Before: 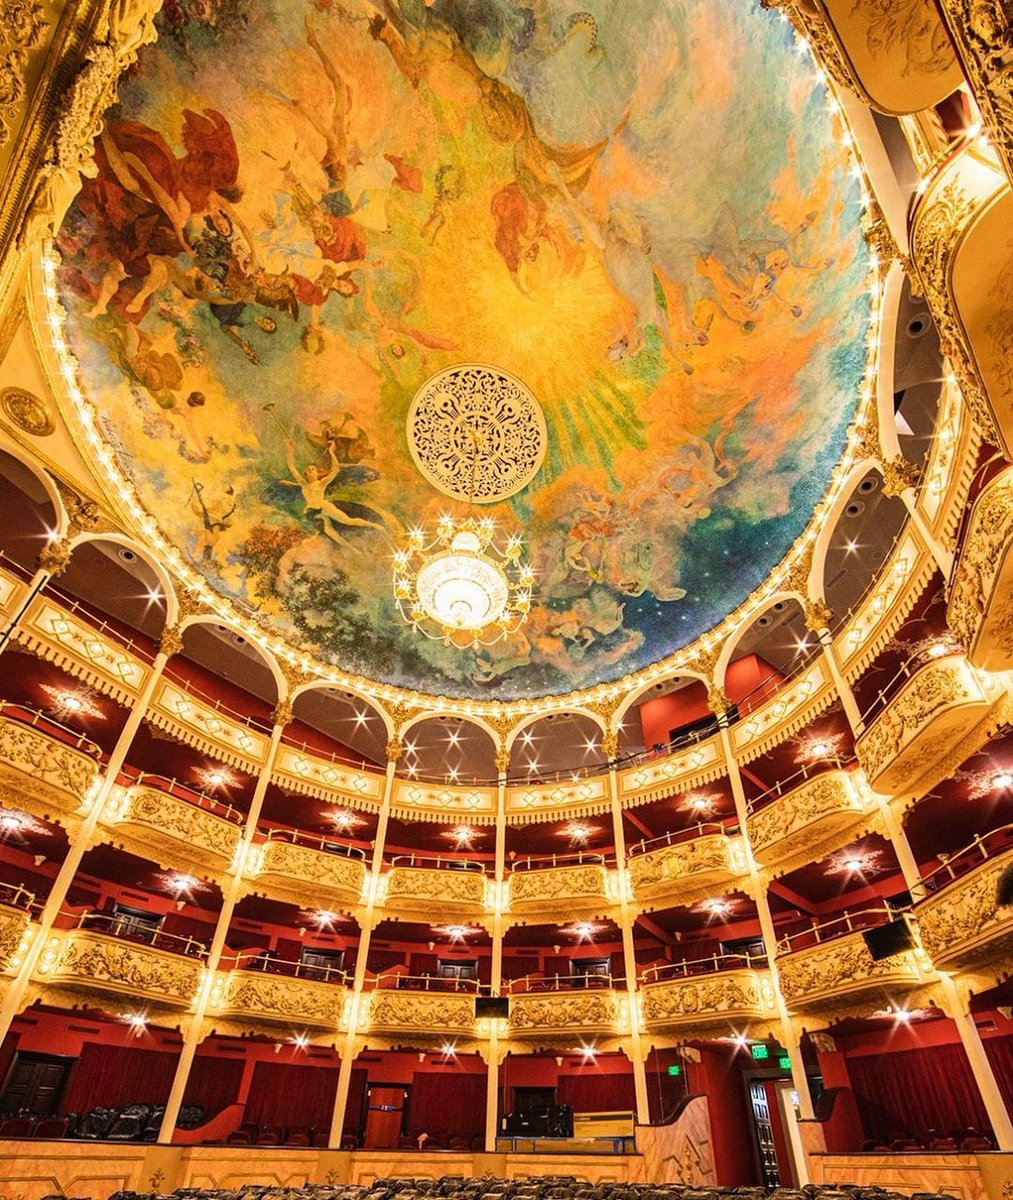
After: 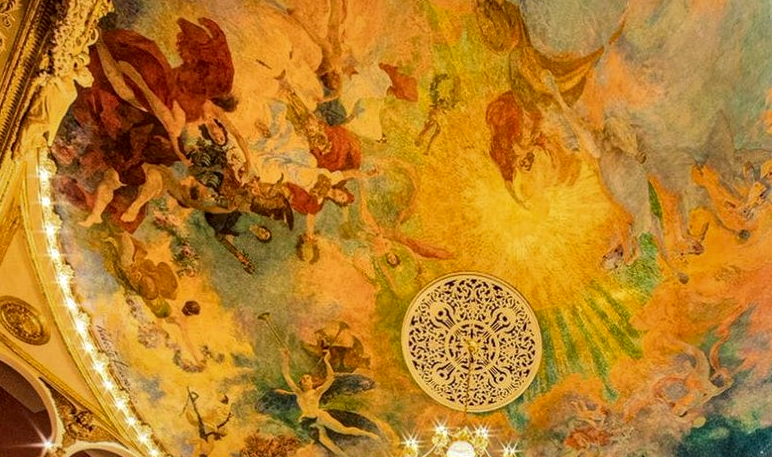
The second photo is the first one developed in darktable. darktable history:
exposure: exposure -0.177 EV, compensate highlight preservation false
local contrast: detail 150%
crop: left 0.579%, top 7.627%, right 23.167%, bottom 54.275%
shadows and highlights: shadows 40, highlights -60
tone equalizer: on, module defaults
